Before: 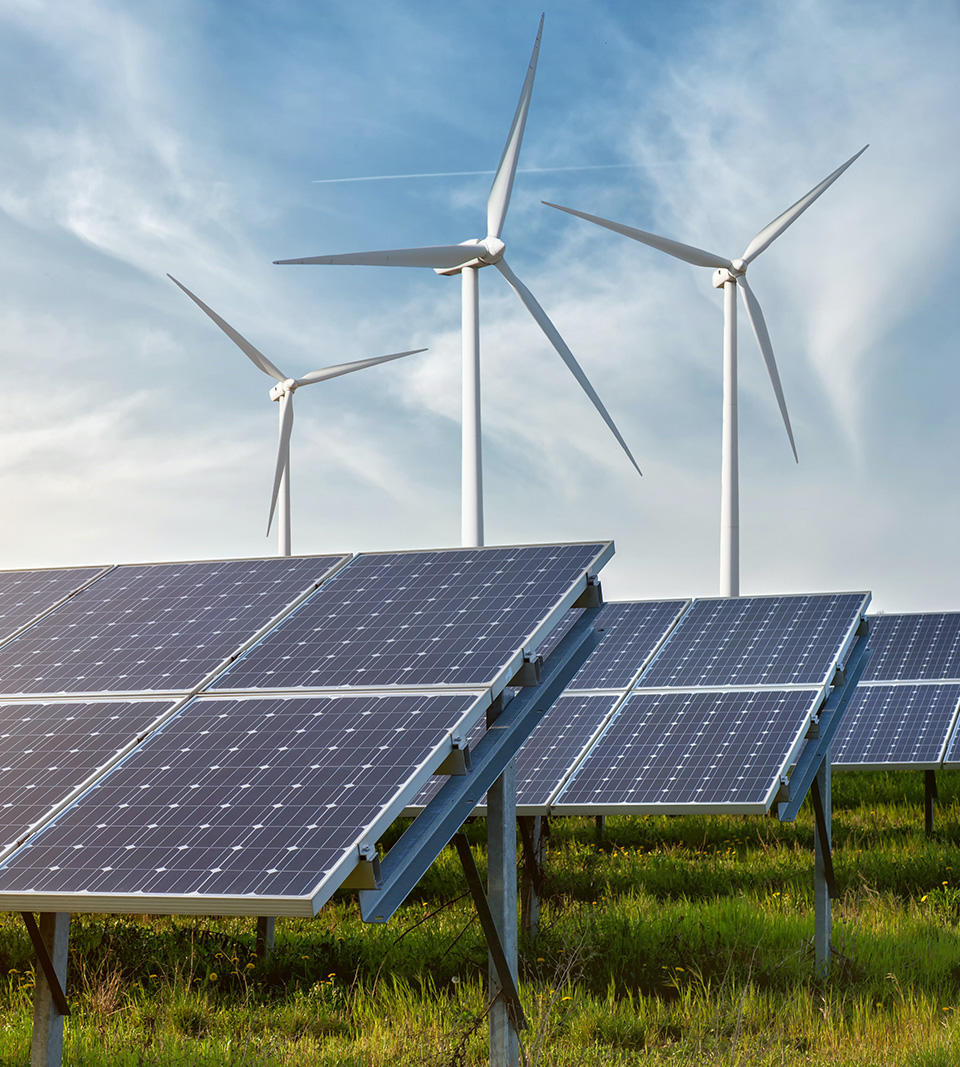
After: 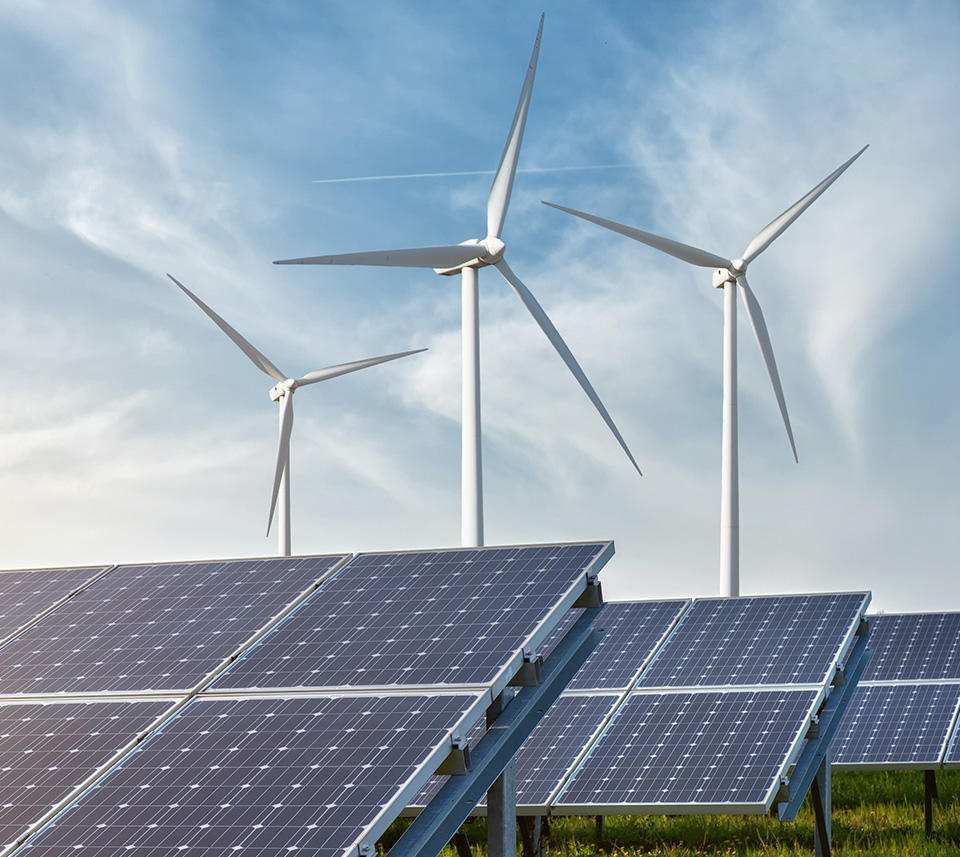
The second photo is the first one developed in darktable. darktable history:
crop: bottom 19.676%
